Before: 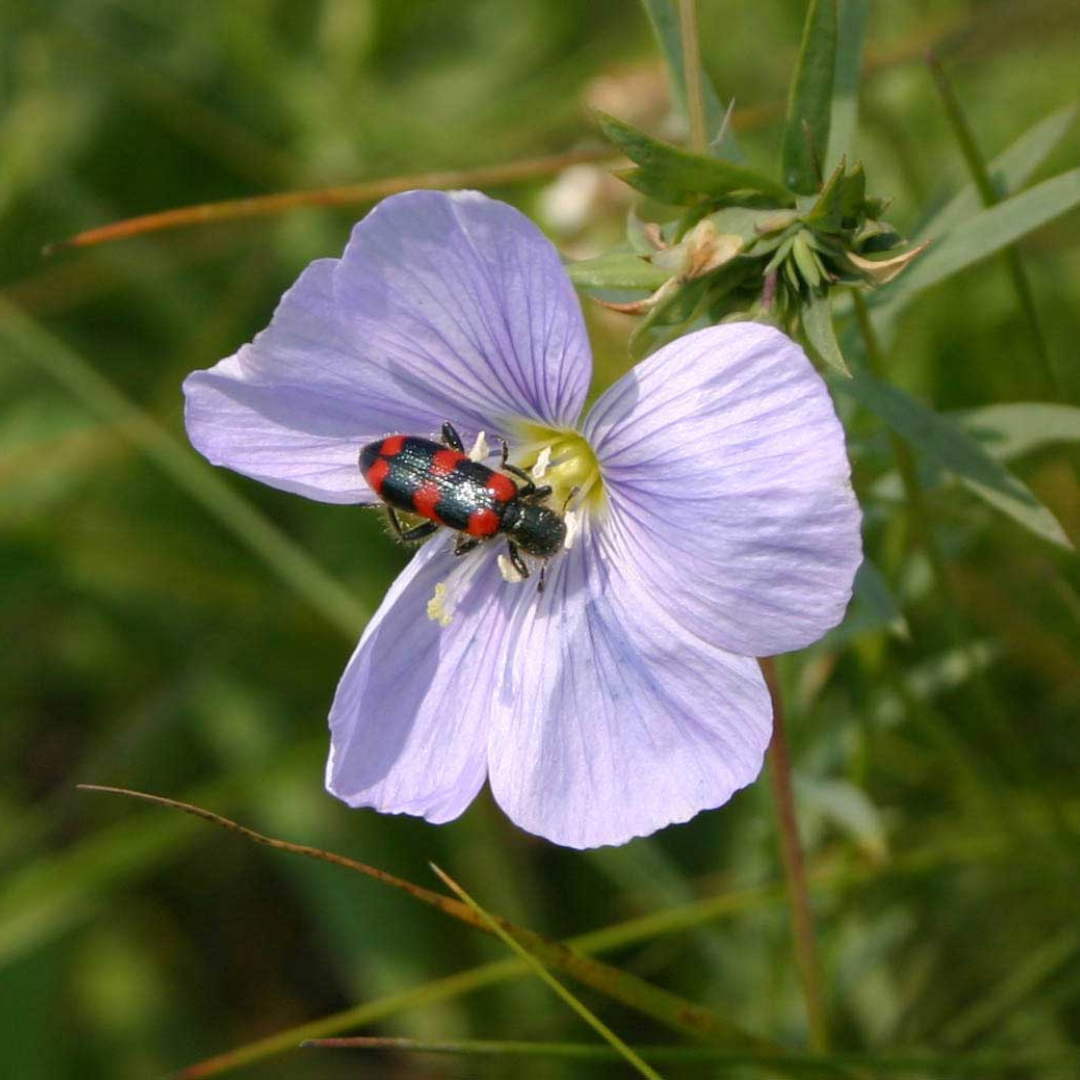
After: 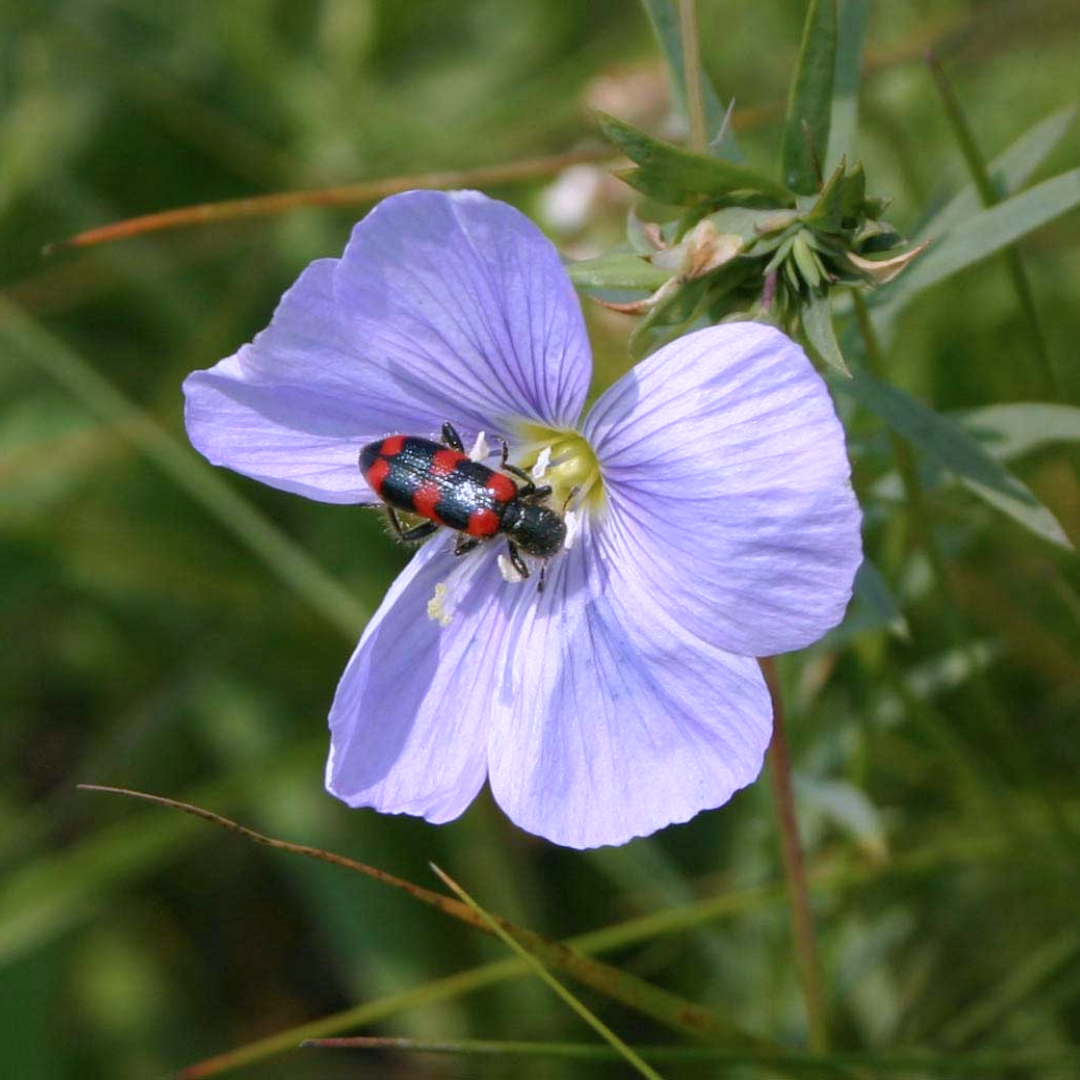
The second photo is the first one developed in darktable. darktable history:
white balance: red 0.976, blue 1.04
color calibration: illuminant custom, x 0.363, y 0.385, temperature 4528.03 K
